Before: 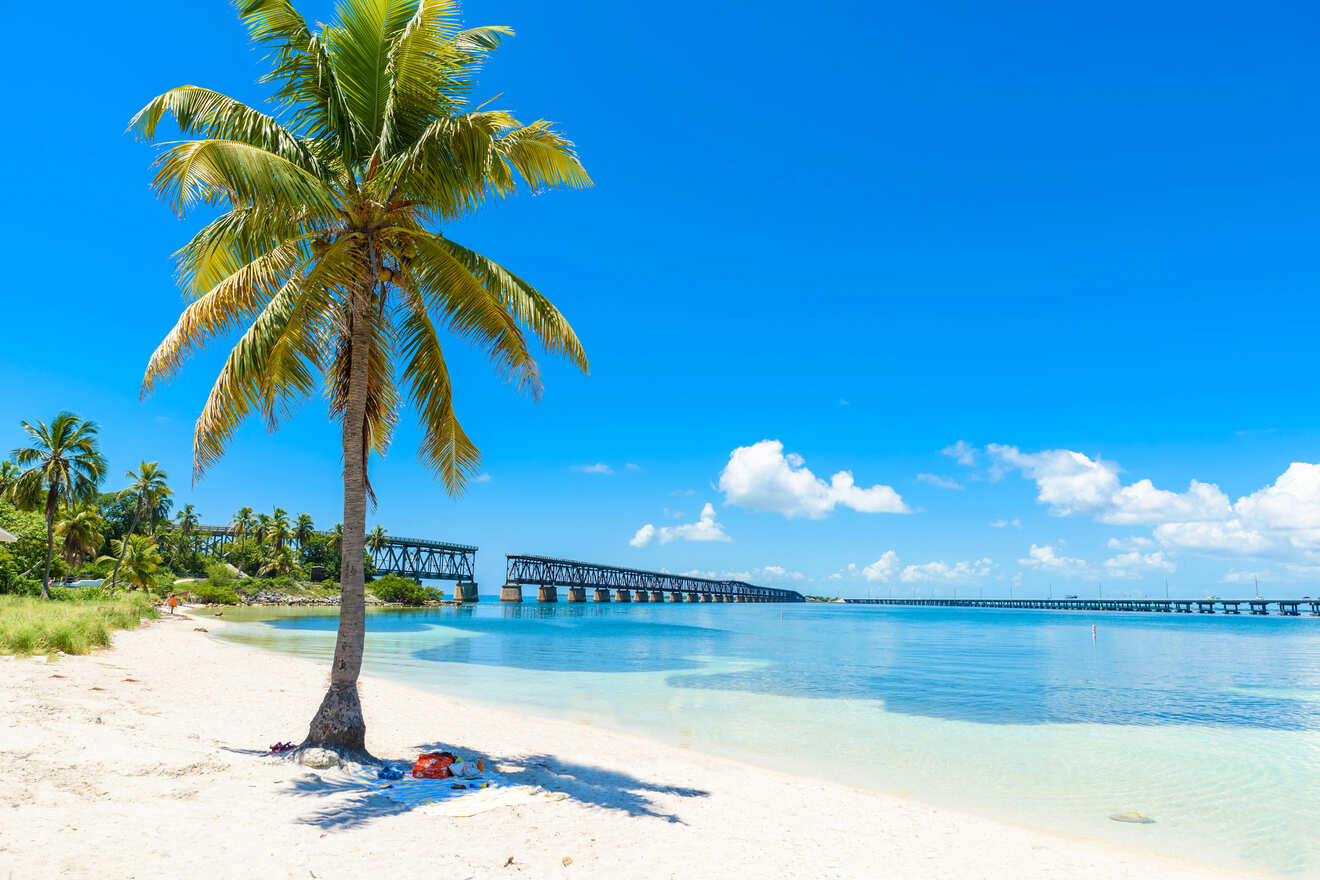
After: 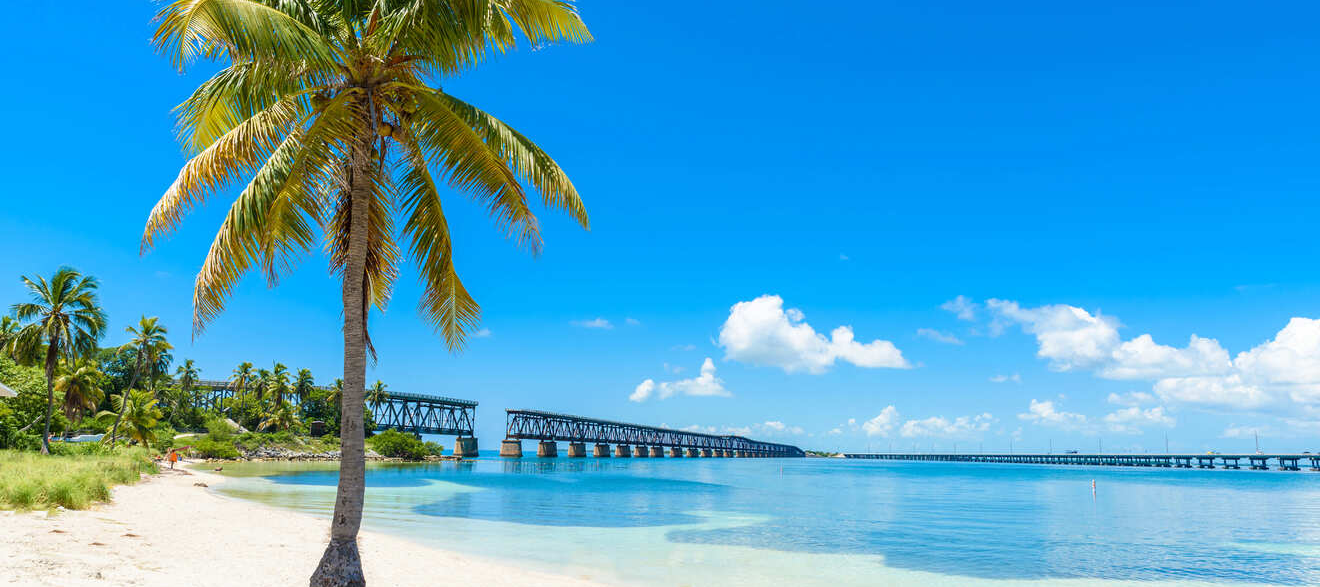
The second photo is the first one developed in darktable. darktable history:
crop: top 16.499%, bottom 16.768%
